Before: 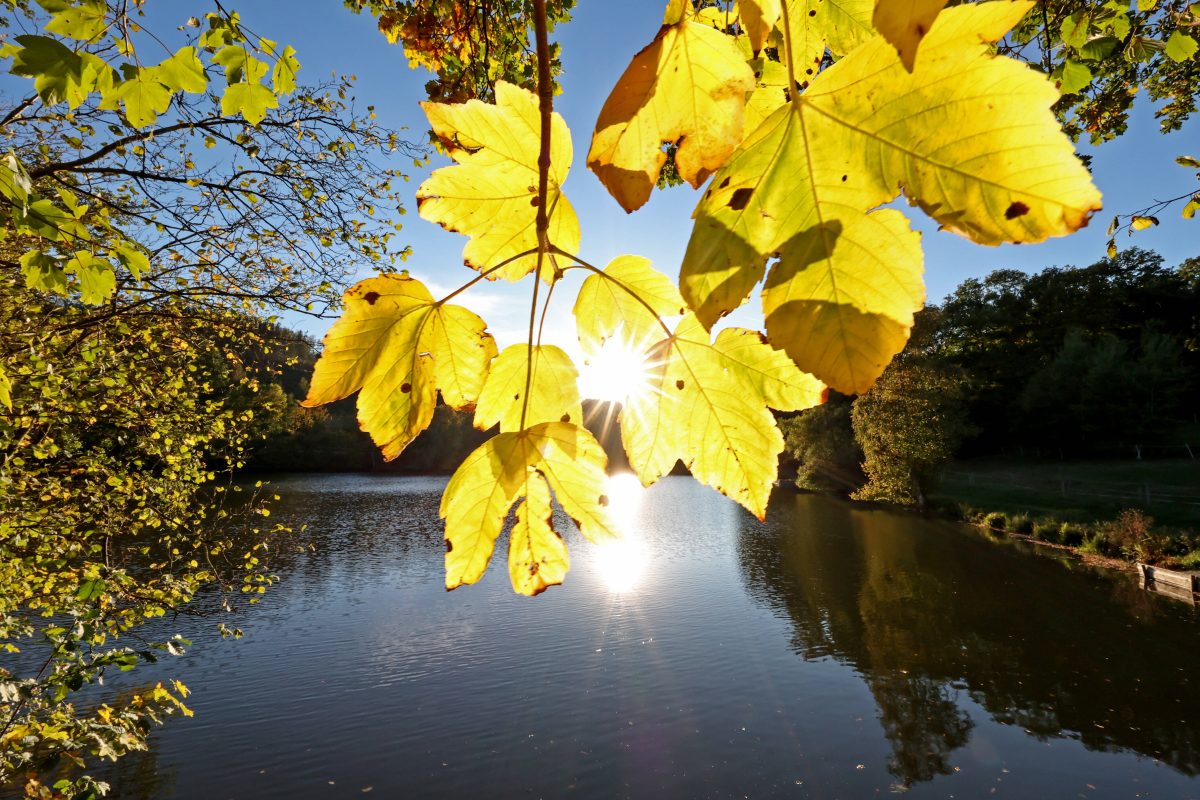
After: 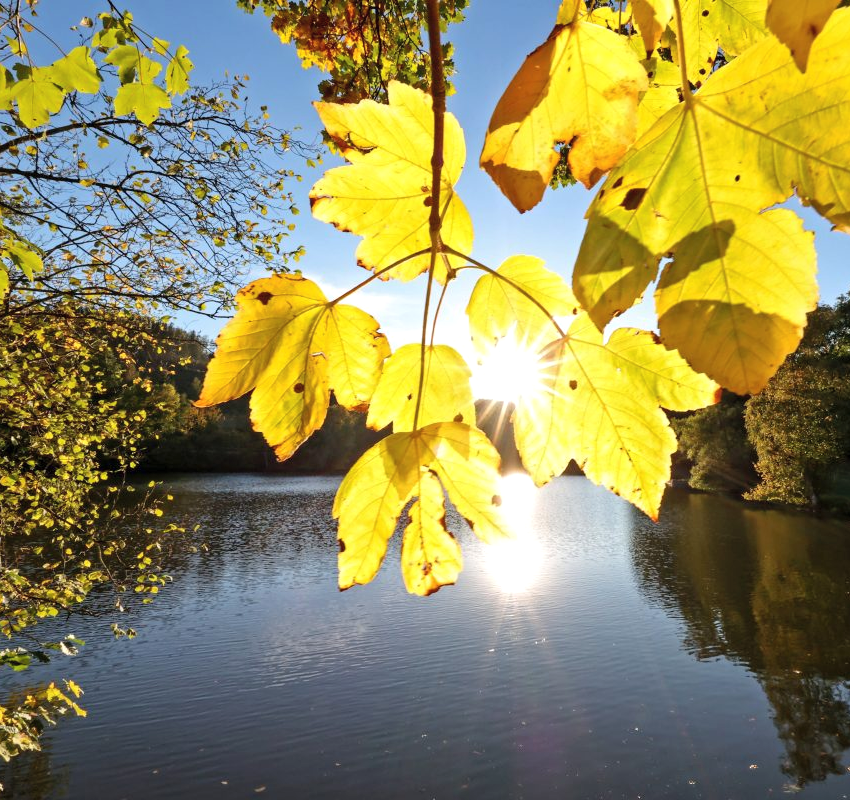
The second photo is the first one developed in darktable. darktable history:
exposure: exposure 0.127 EV, compensate highlight preservation false
crop and rotate: left 8.99%, right 20.141%
contrast brightness saturation: contrast 0.05, brightness 0.069, saturation 0.01
